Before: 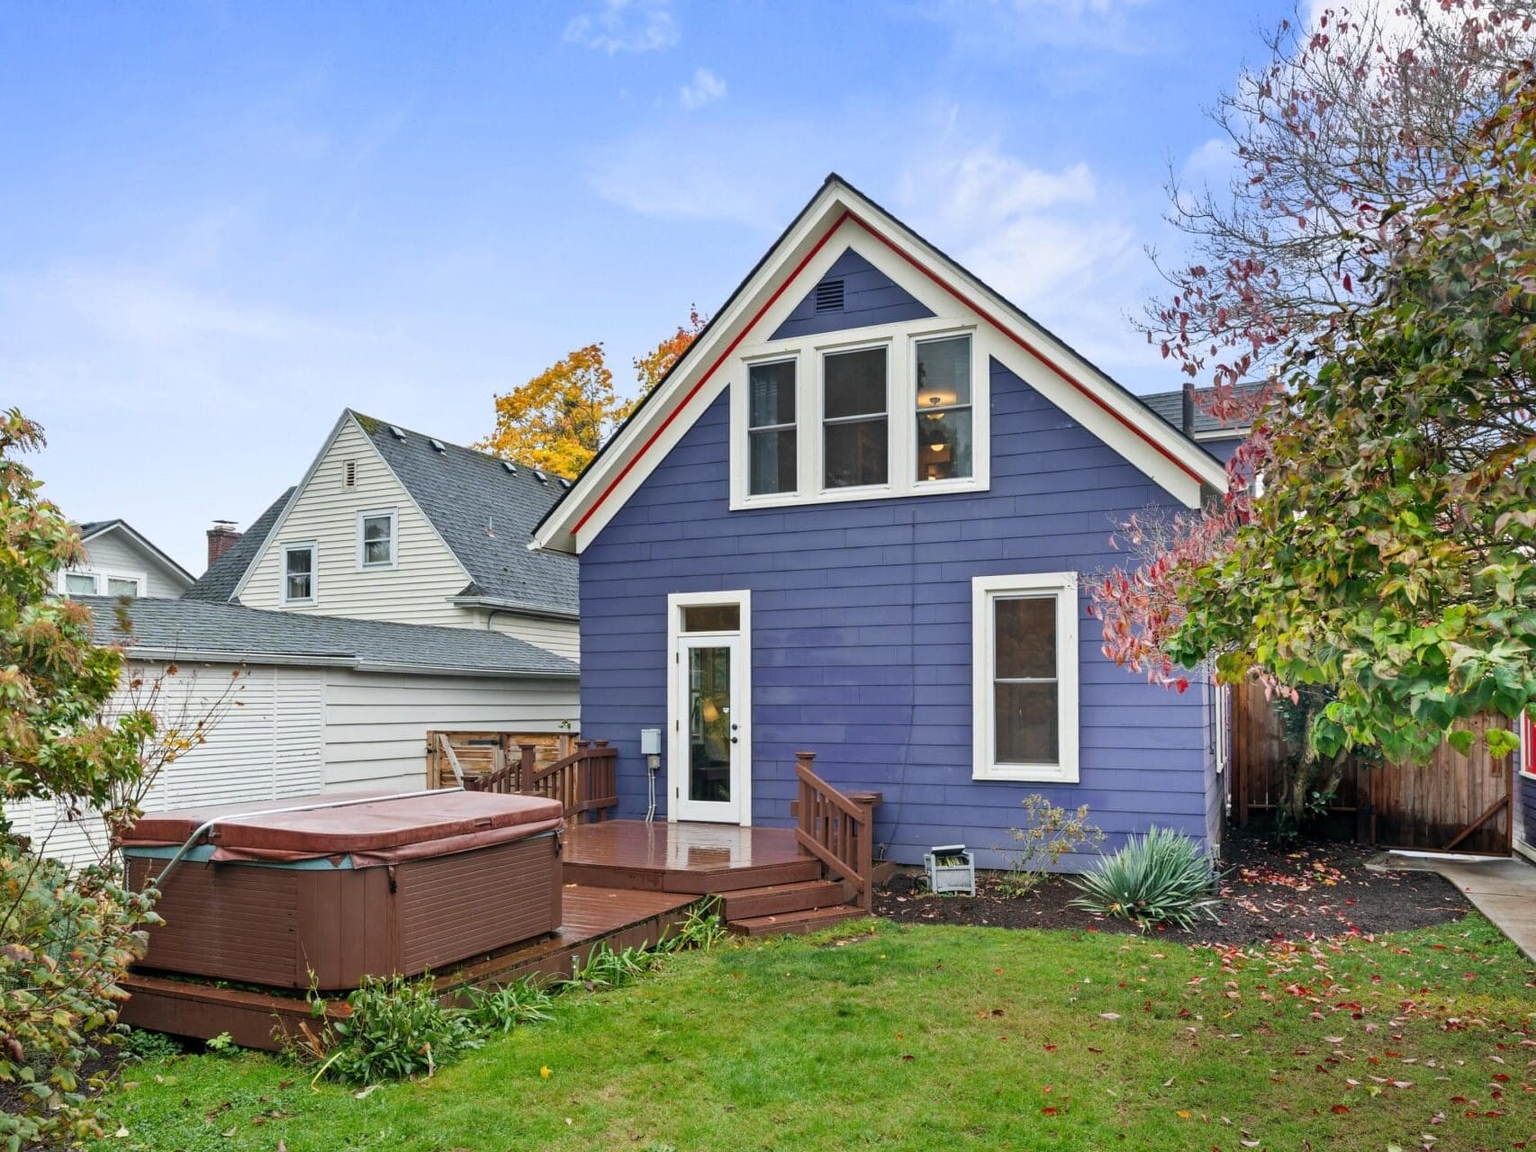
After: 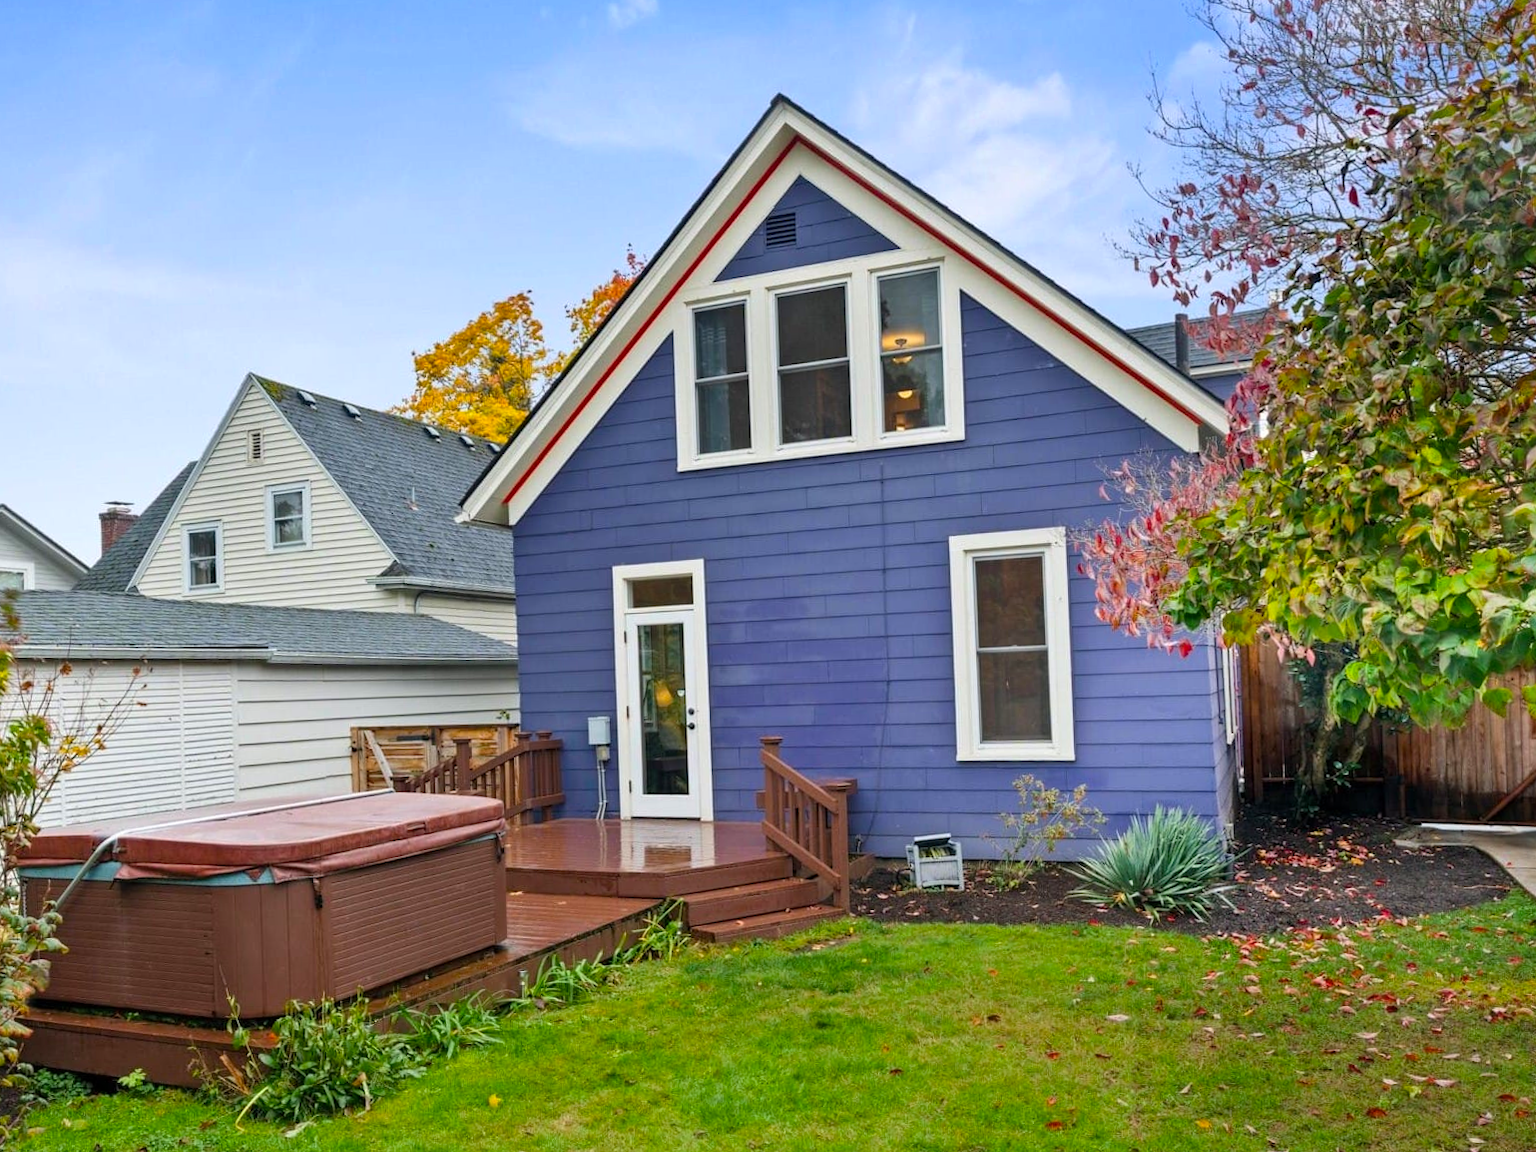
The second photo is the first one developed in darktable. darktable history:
color balance rgb: global offset › hue 169.39°, perceptual saturation grading › global saturation 17.155%, global vibrance 20%
crop and rotate: angle 1.93°, left 5.734%, top 5.692%
